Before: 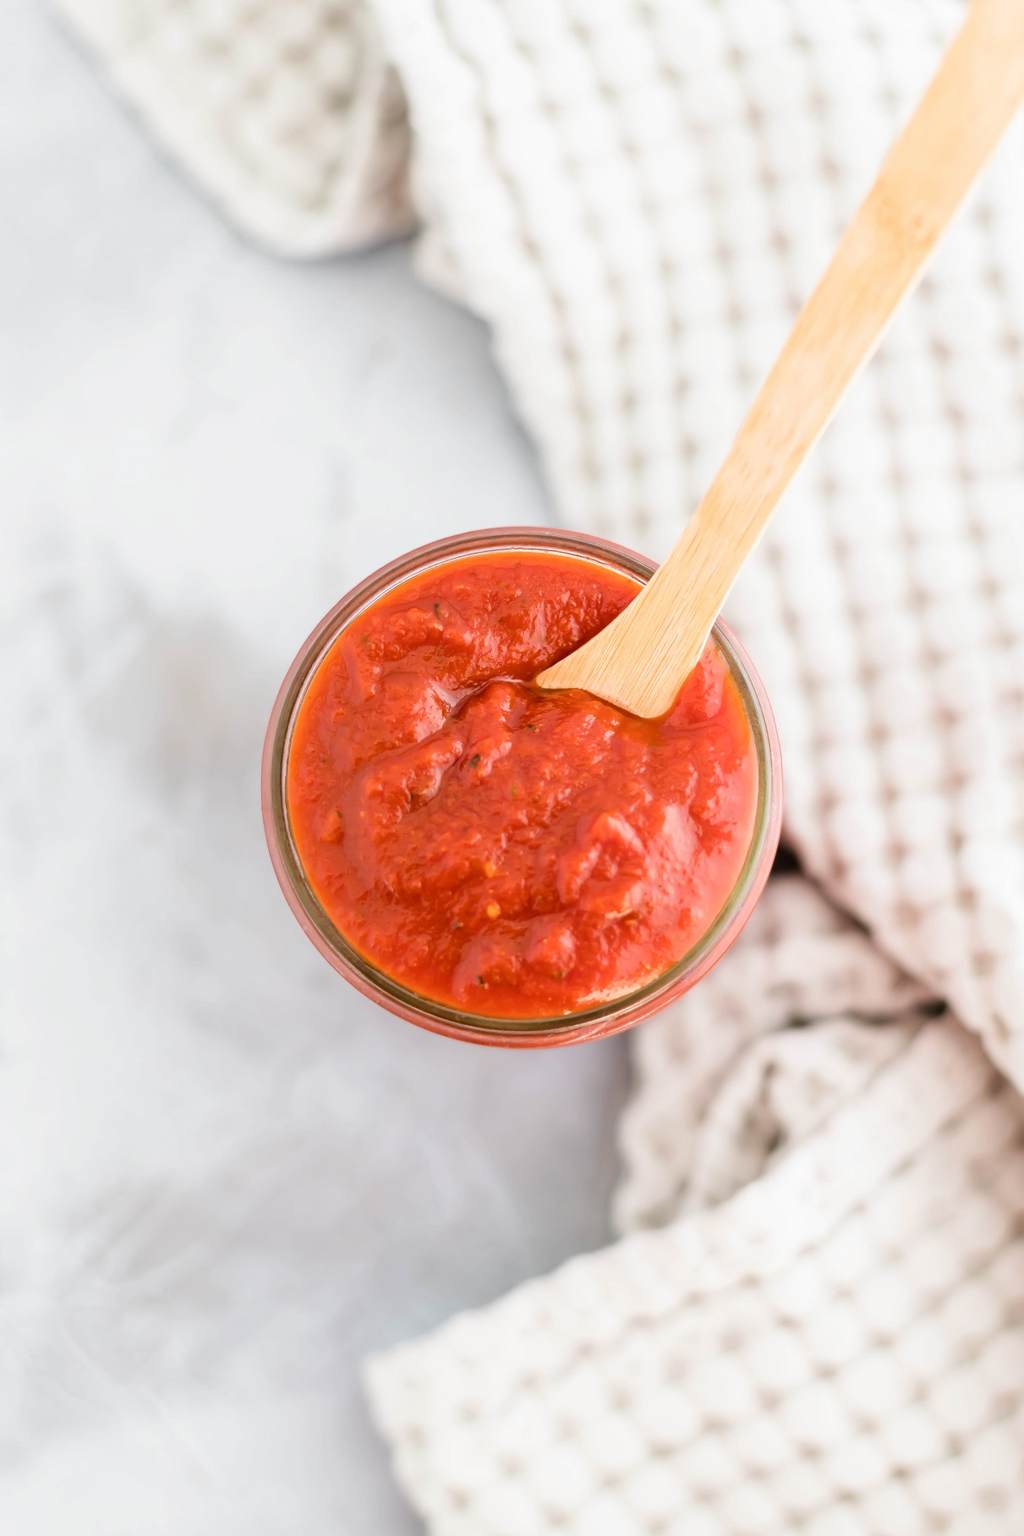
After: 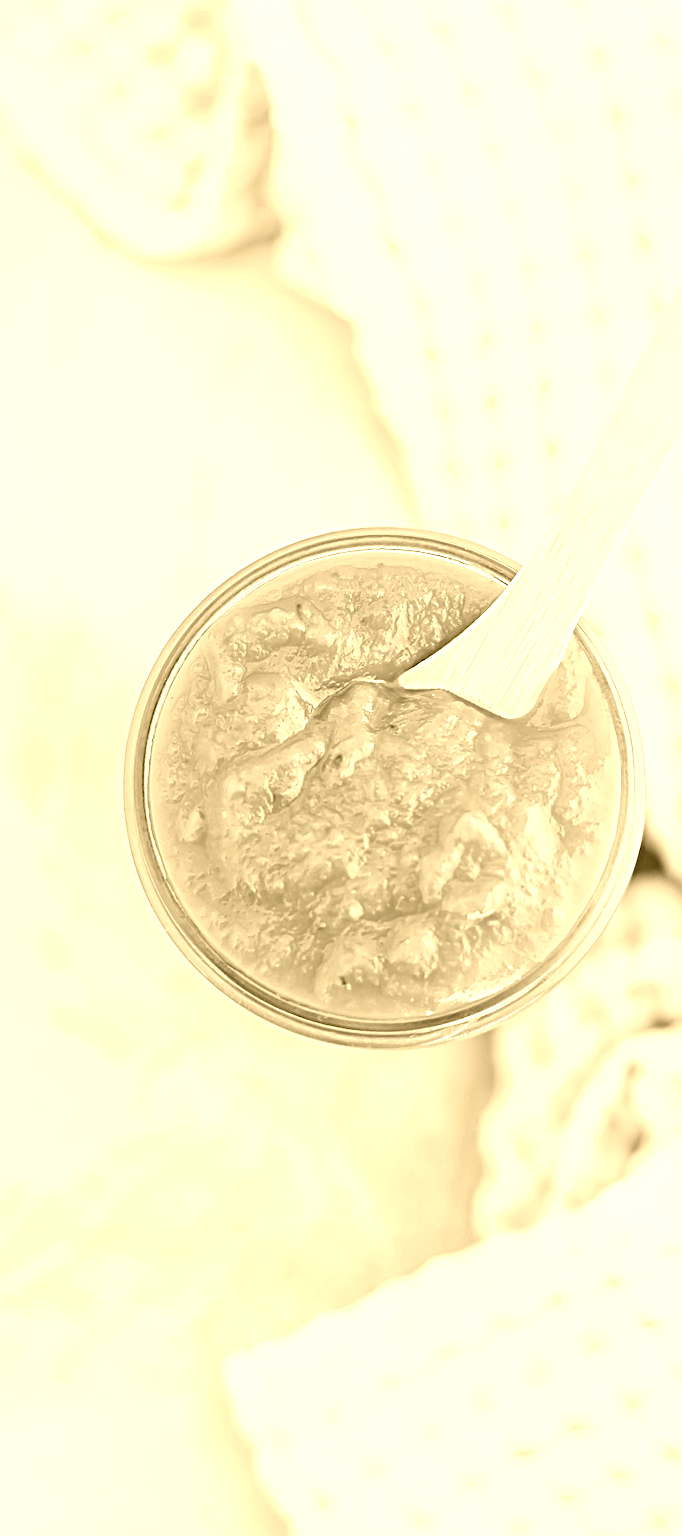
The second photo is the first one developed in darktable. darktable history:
exposure: exposure 0.636 EV, compensate highlight preservation false
crop and rotate: left 13.537%, right 19.796%
colorize: hue 36°, source mix 100%
sharpen: radius 3.69, amount 0.928
global tonemap: drago (1, 100), detail 1
color balance: contrast 6.48%, output saturation 113.3%
contrast brightness saturation: saturation -0.04
